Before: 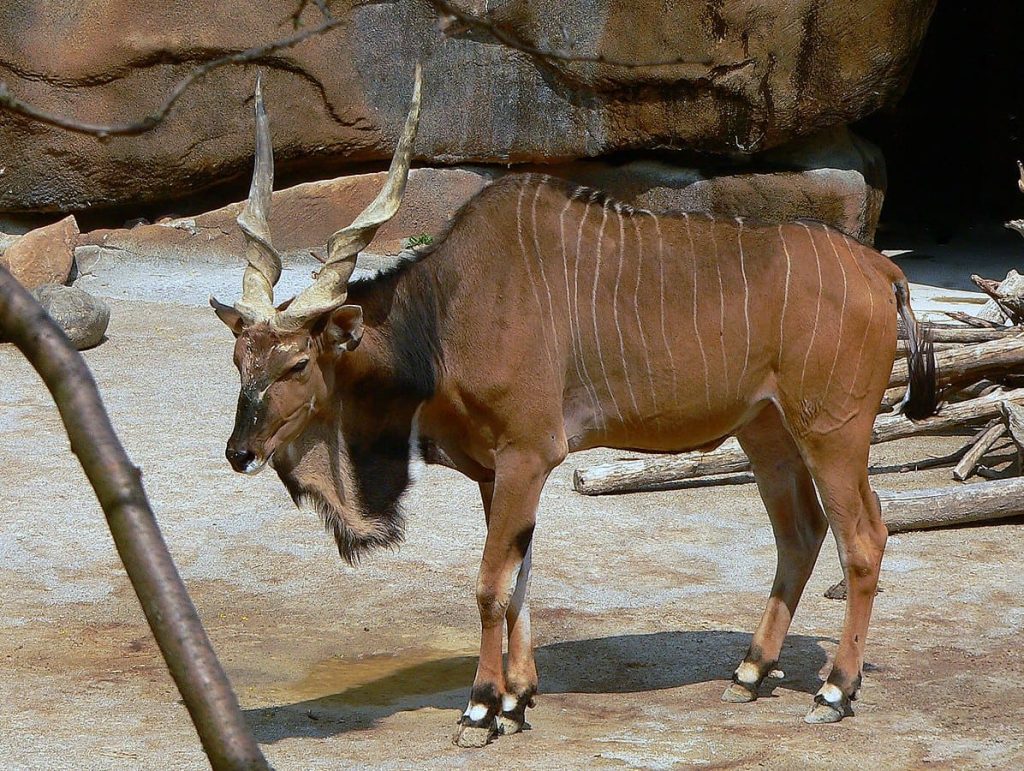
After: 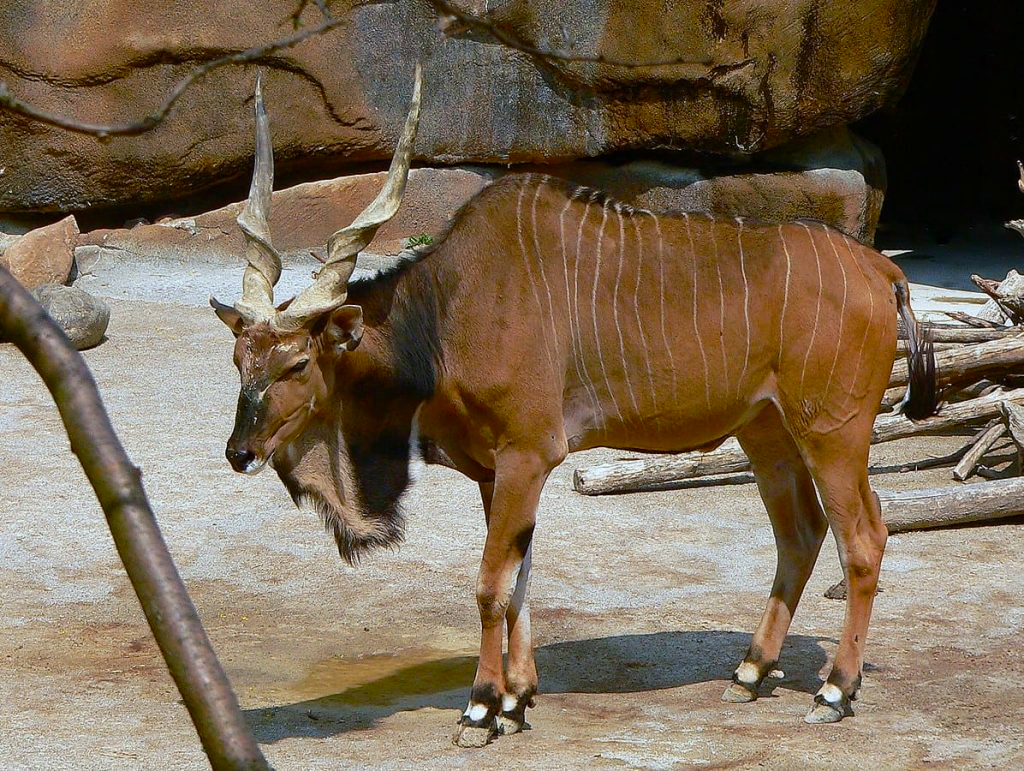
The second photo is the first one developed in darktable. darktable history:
color balance rgb: shadows lift › chroma 1.012%, shadows lift › hue 240.54°, perceptual saturation grading › global saturation 20%, perceptual saturation grading › highlights -50.571%, perceptual saturation grading › shadows 31.048%, global vibrance 20%
